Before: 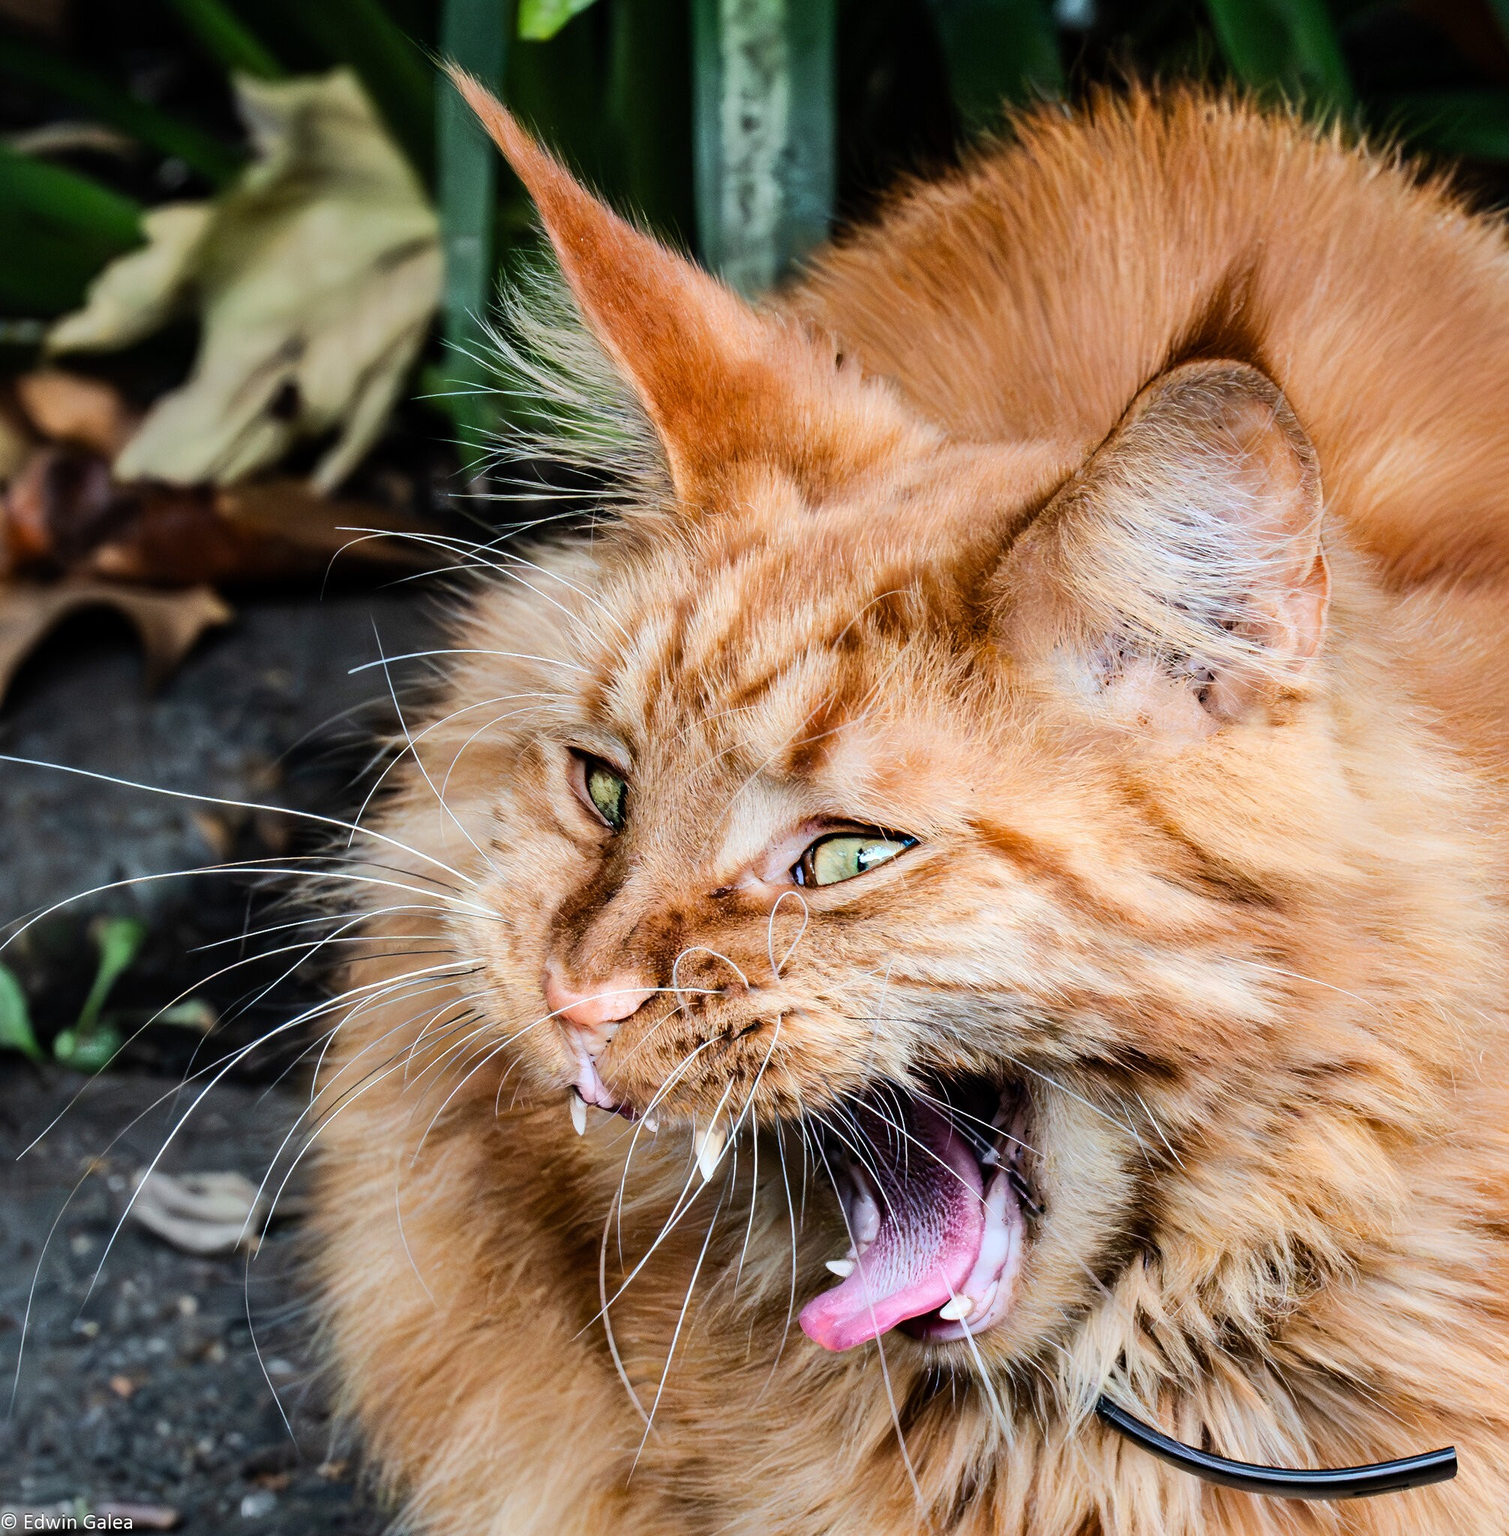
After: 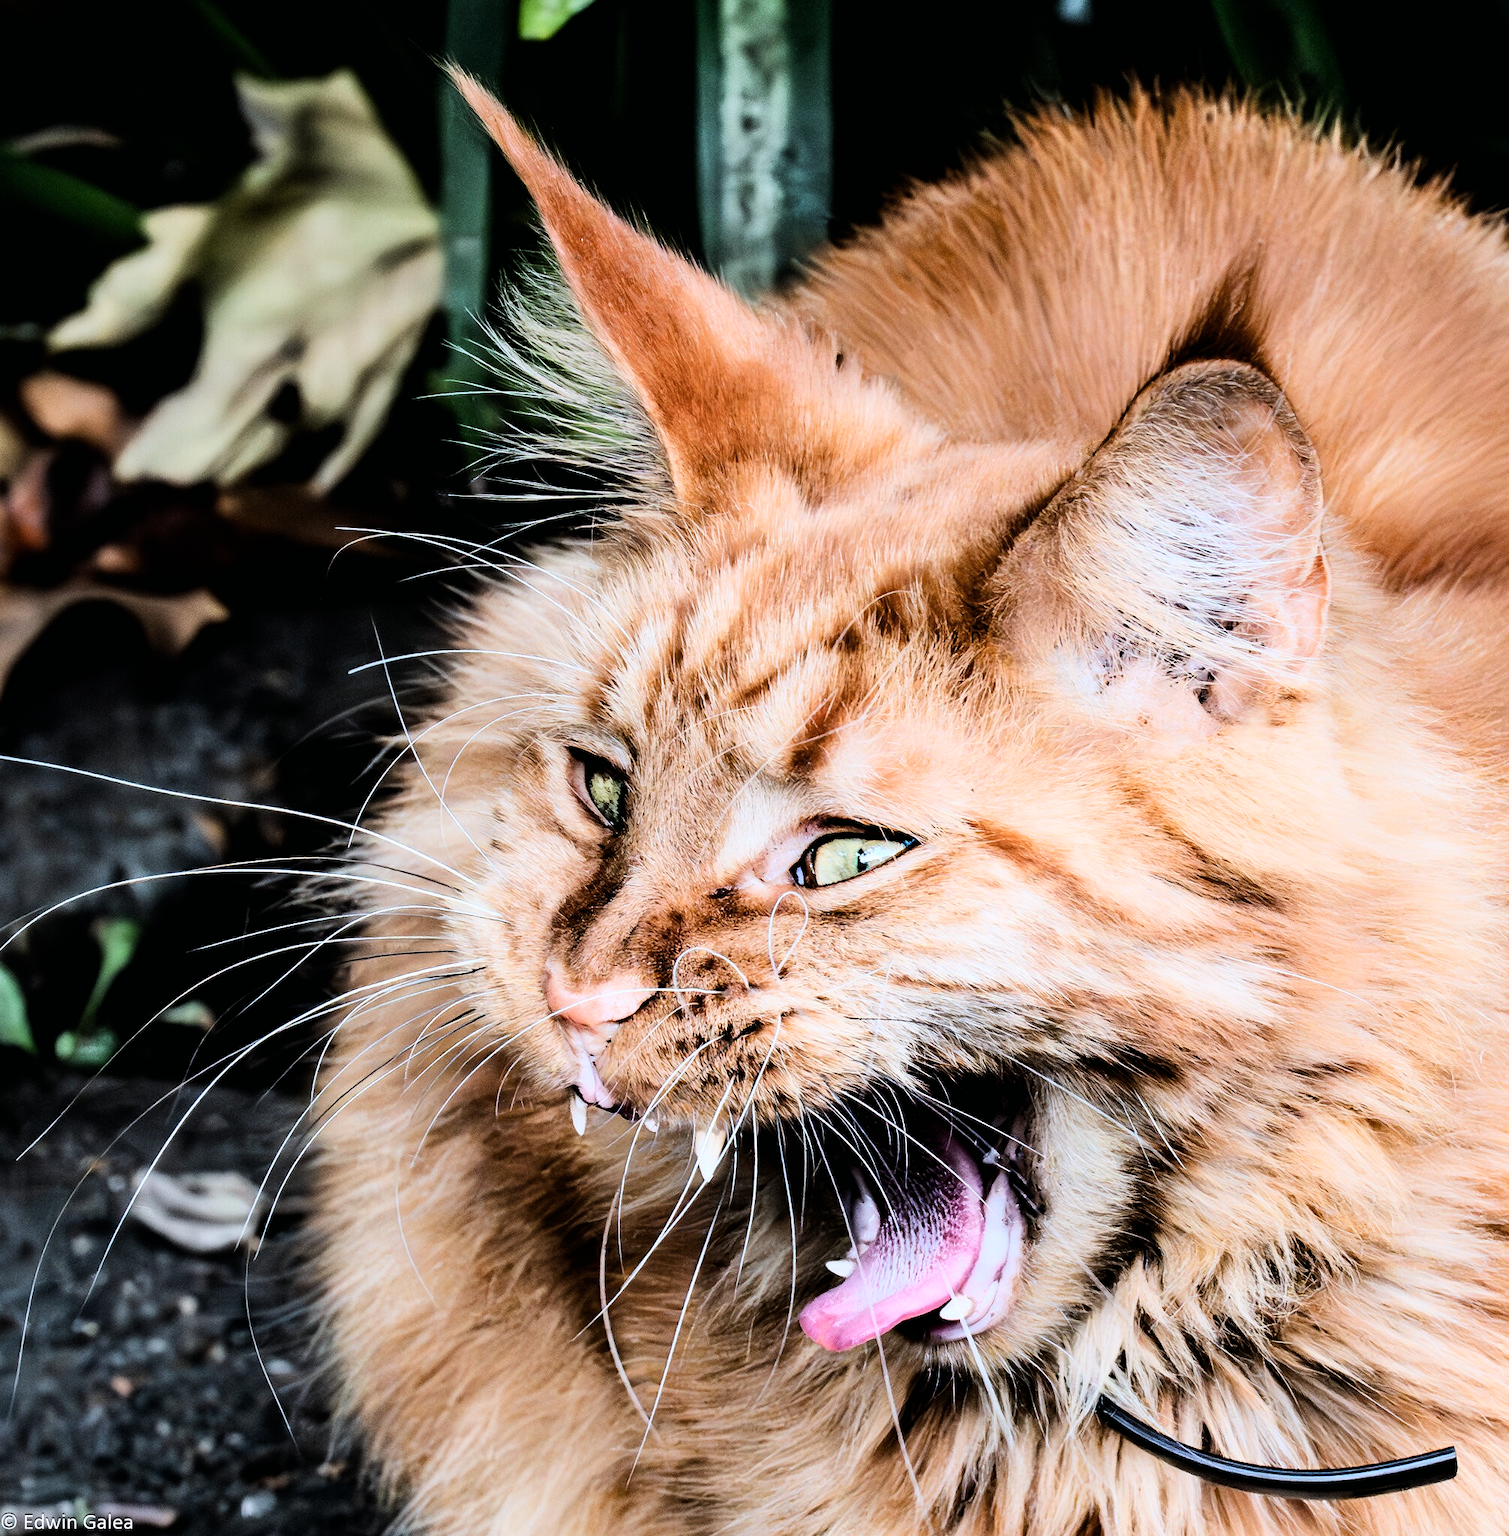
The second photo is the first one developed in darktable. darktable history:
color correction: highlights a* -0.111, highlights b* -5.8, shadows a* -0.144, shadows b* -0.128
filmic rgb: black relative exposure -5.38 EV, white relative exposure 2.86 EV, dynamic range scaling -38.02%, hardness 4, contrast 1.599, highlights saturation mix -0.96%
shadows and highlights: shadows -0.014, highlights 38.26
